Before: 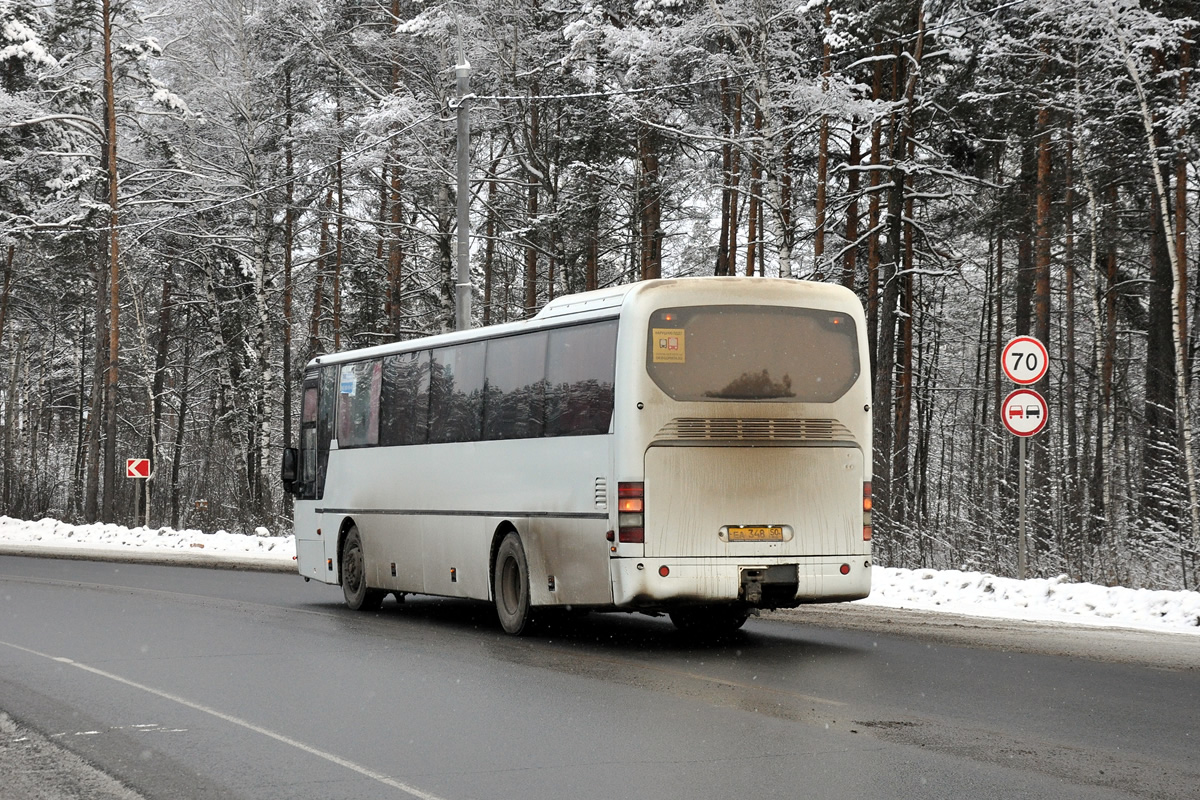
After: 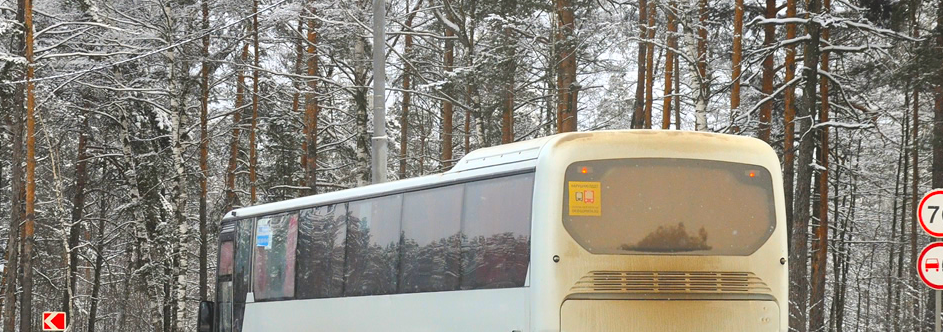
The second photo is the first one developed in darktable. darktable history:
color contrast: green-magenta contrast 1.55, blue-yellow contrast 1.83
crop: left 7.036%, top 18.398%, right 14.379%, bottom 40.043%
bloom: size 38%, threshold 95%, strength 30%
